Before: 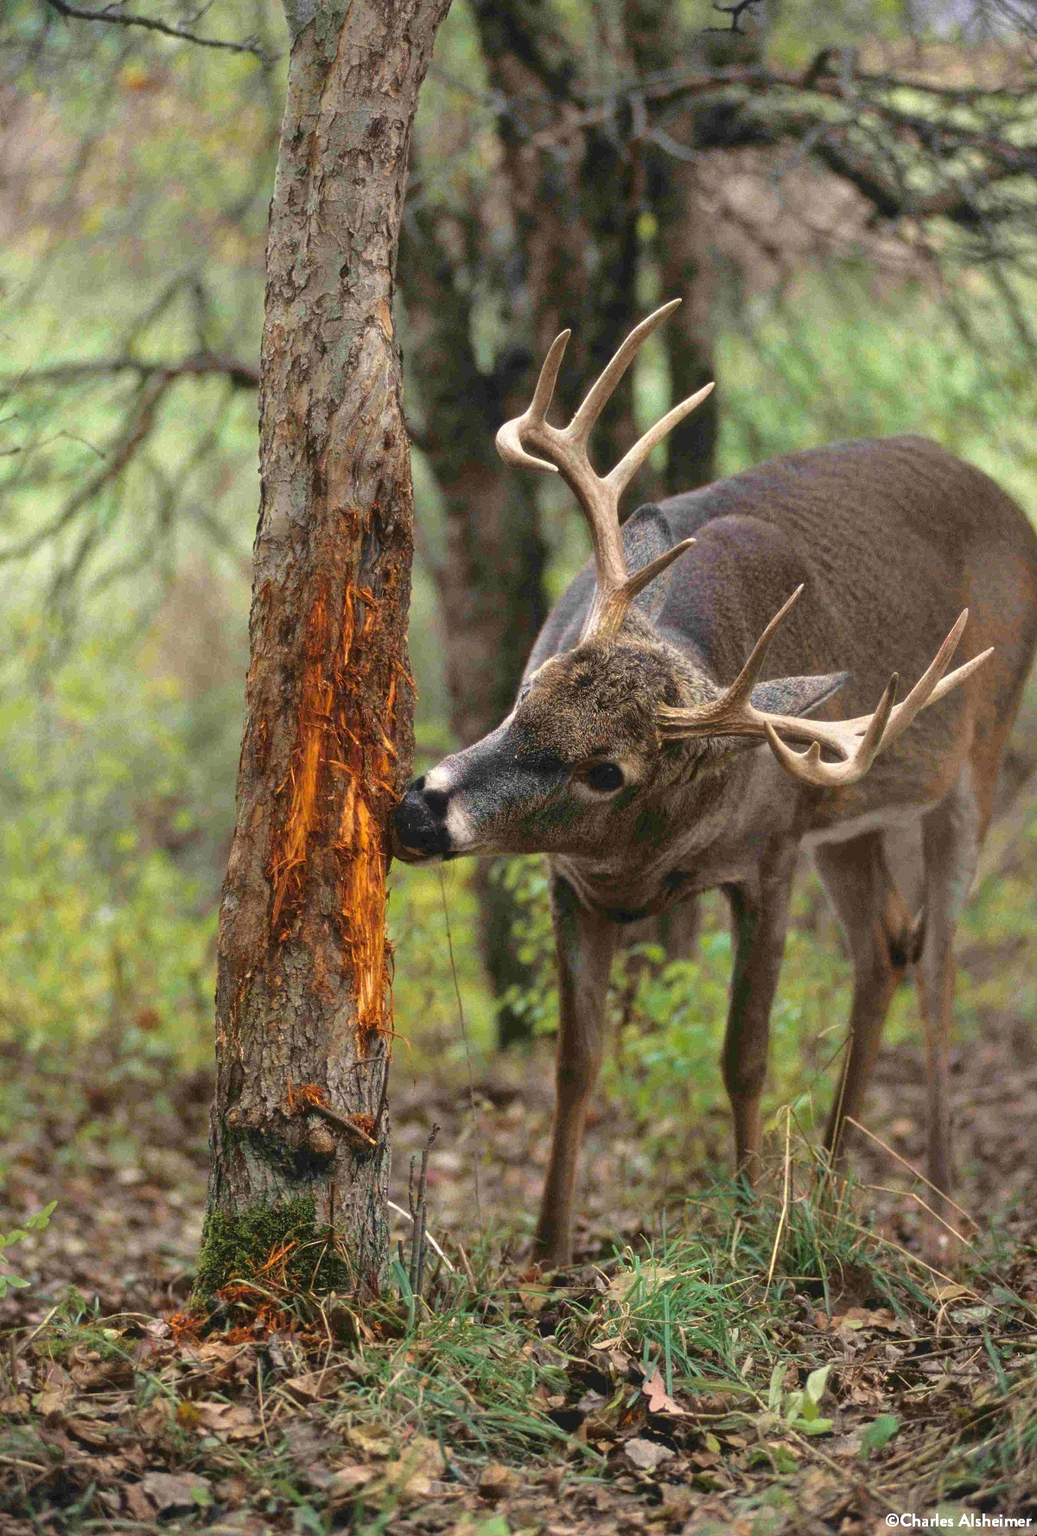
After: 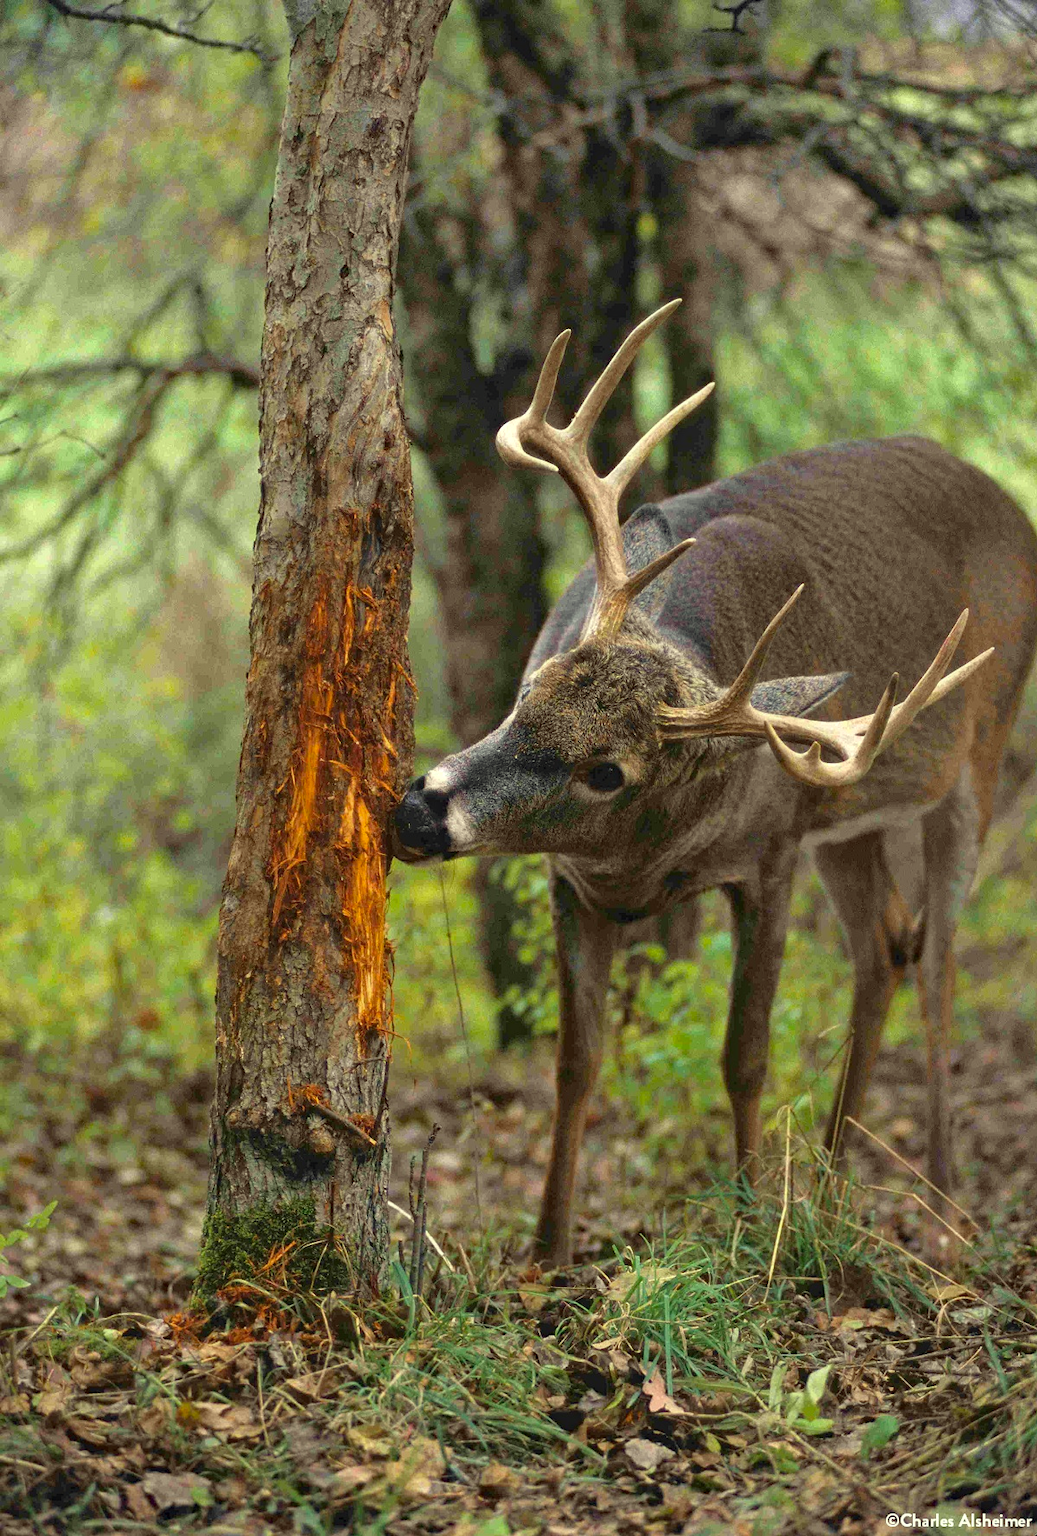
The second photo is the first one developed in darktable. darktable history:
tone equalizer: on, module defaults
haze removal: compatibility mode true, adaptive false
color correction: highlights a* -5.94, highlights b* 11.19
